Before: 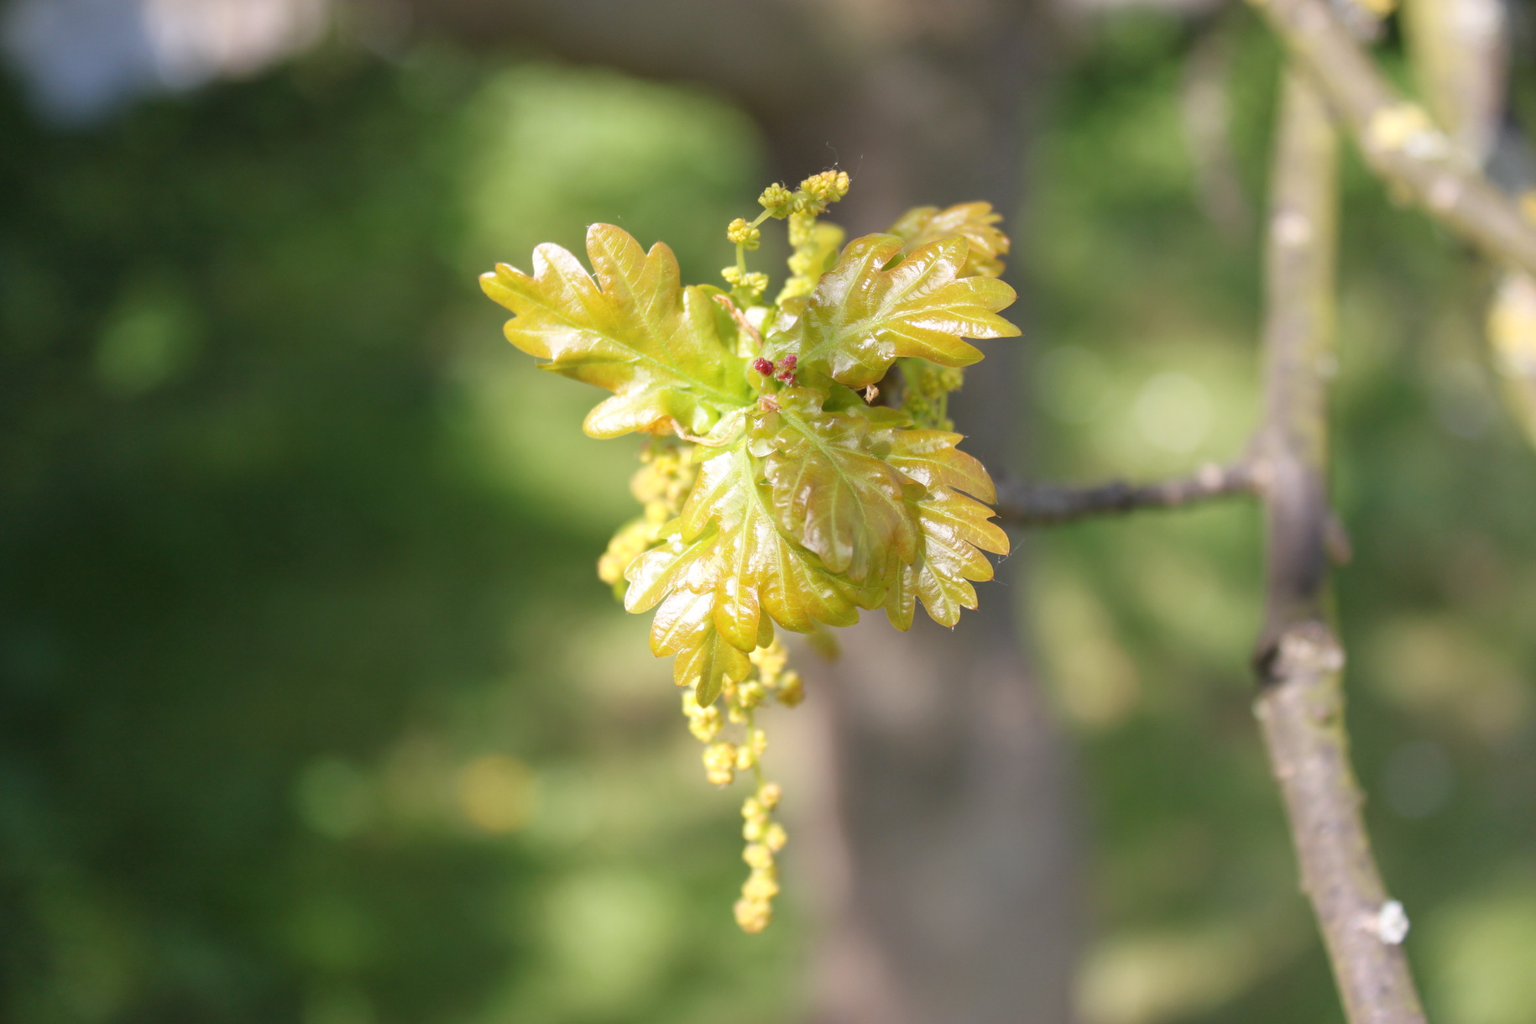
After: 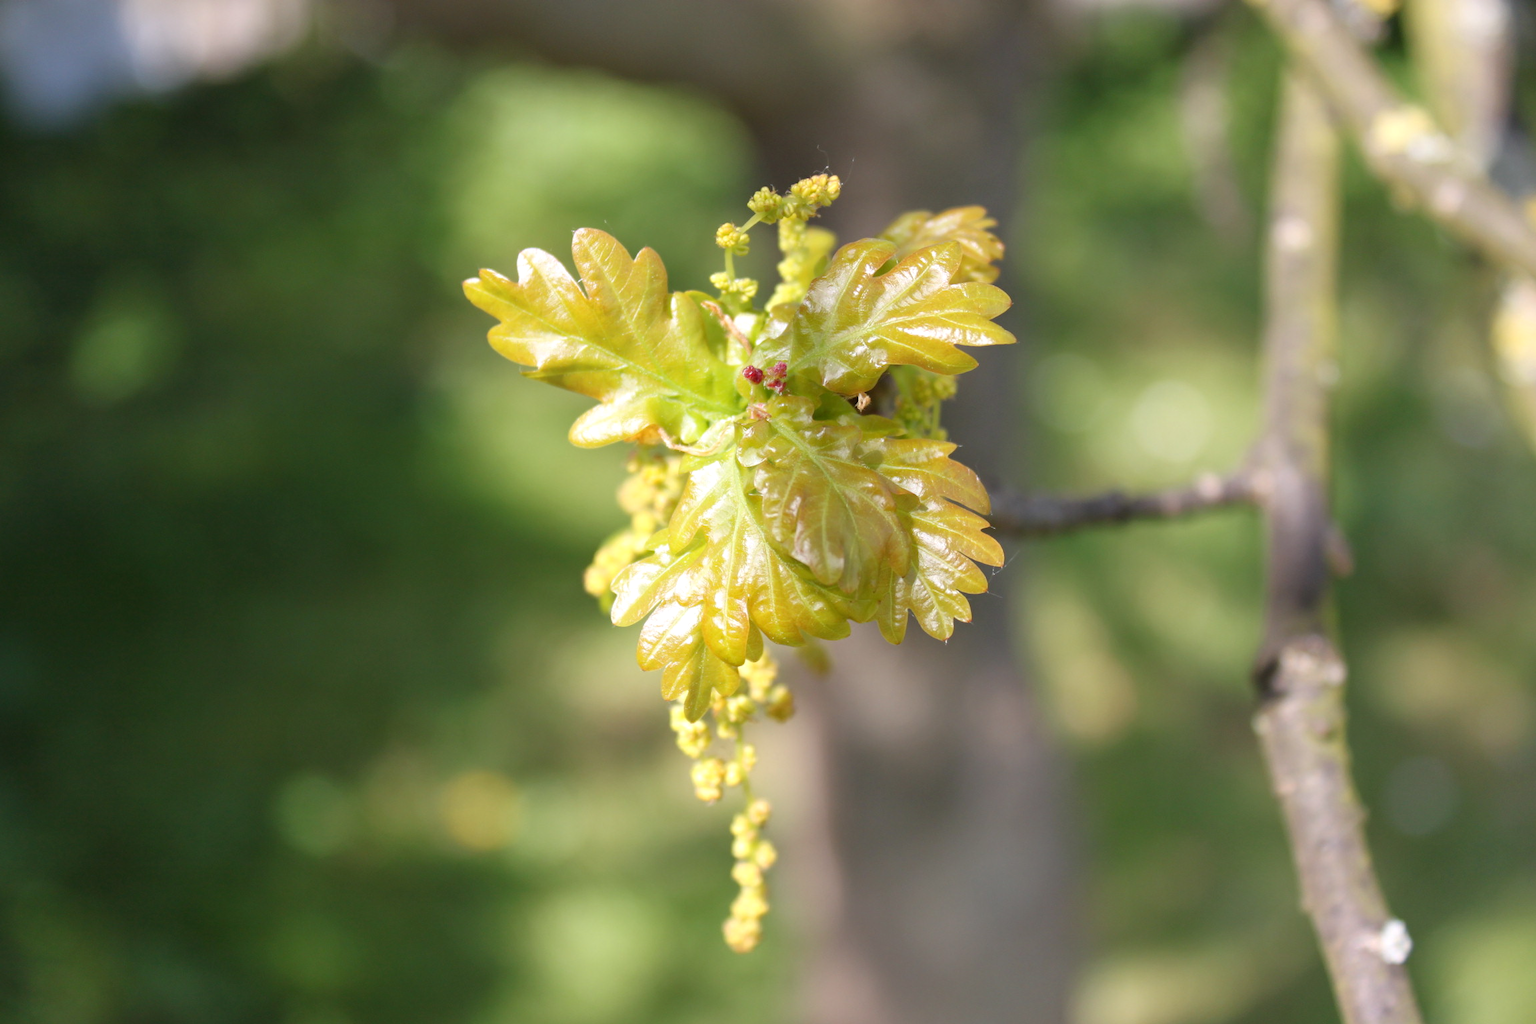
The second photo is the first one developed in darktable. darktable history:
white balance: emerald 1
crop: left 1.743%, right 0.268%, bottom 2.011%
contrast equalizer: octaves 7, y [[0.6 ×6], [0.55 ×6], [0 ×6], [0 ×6], [0 ×6]], mix 0.15
